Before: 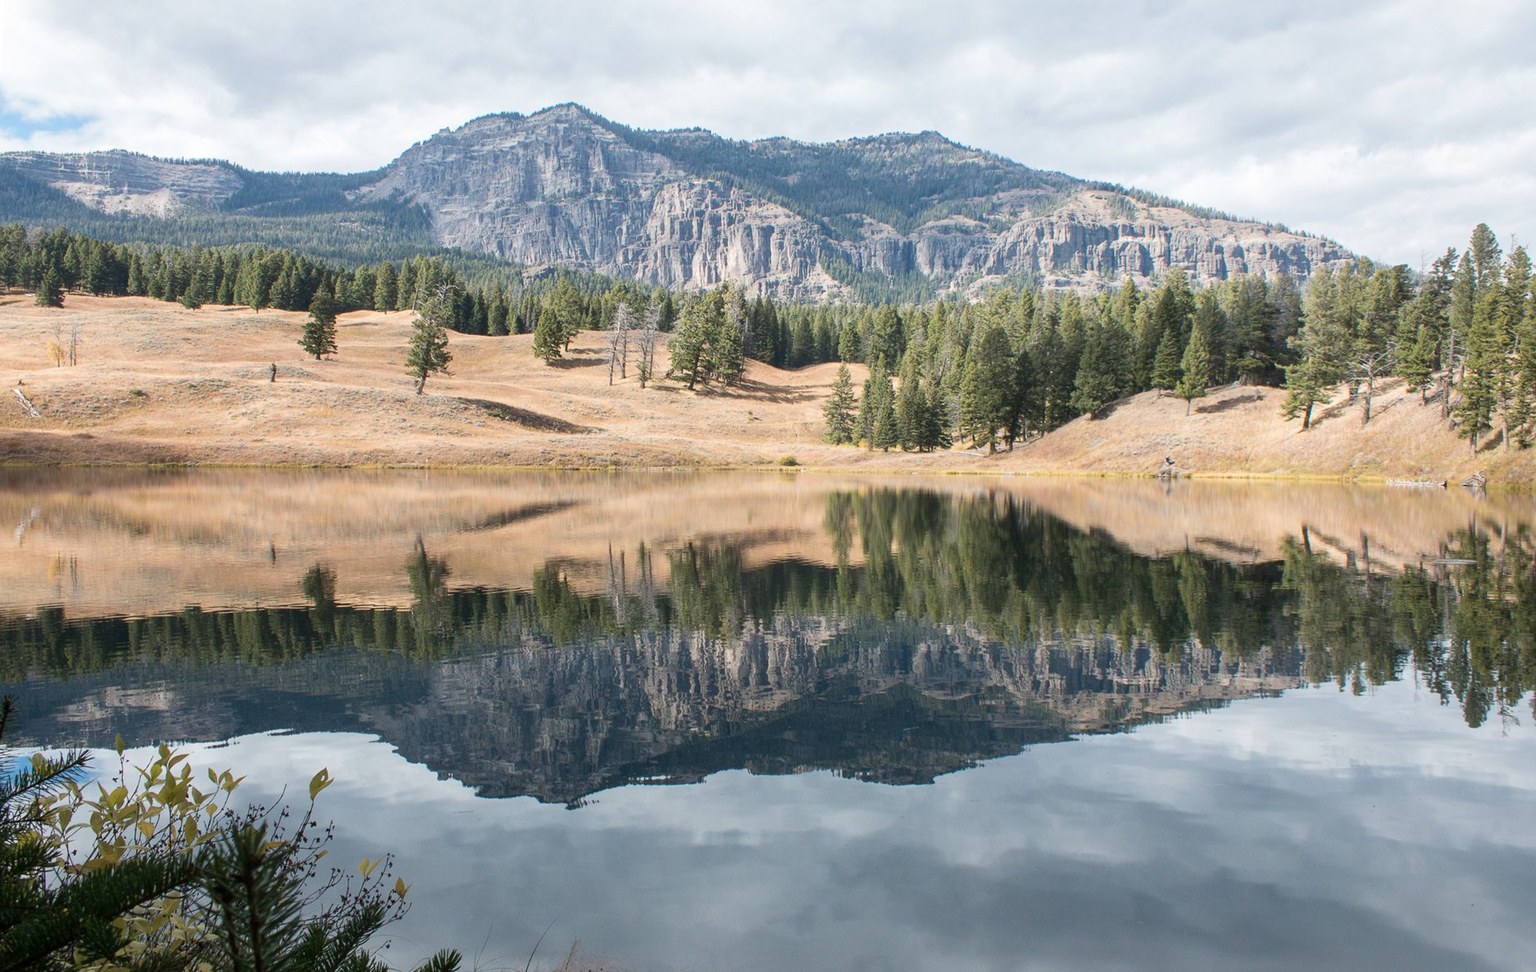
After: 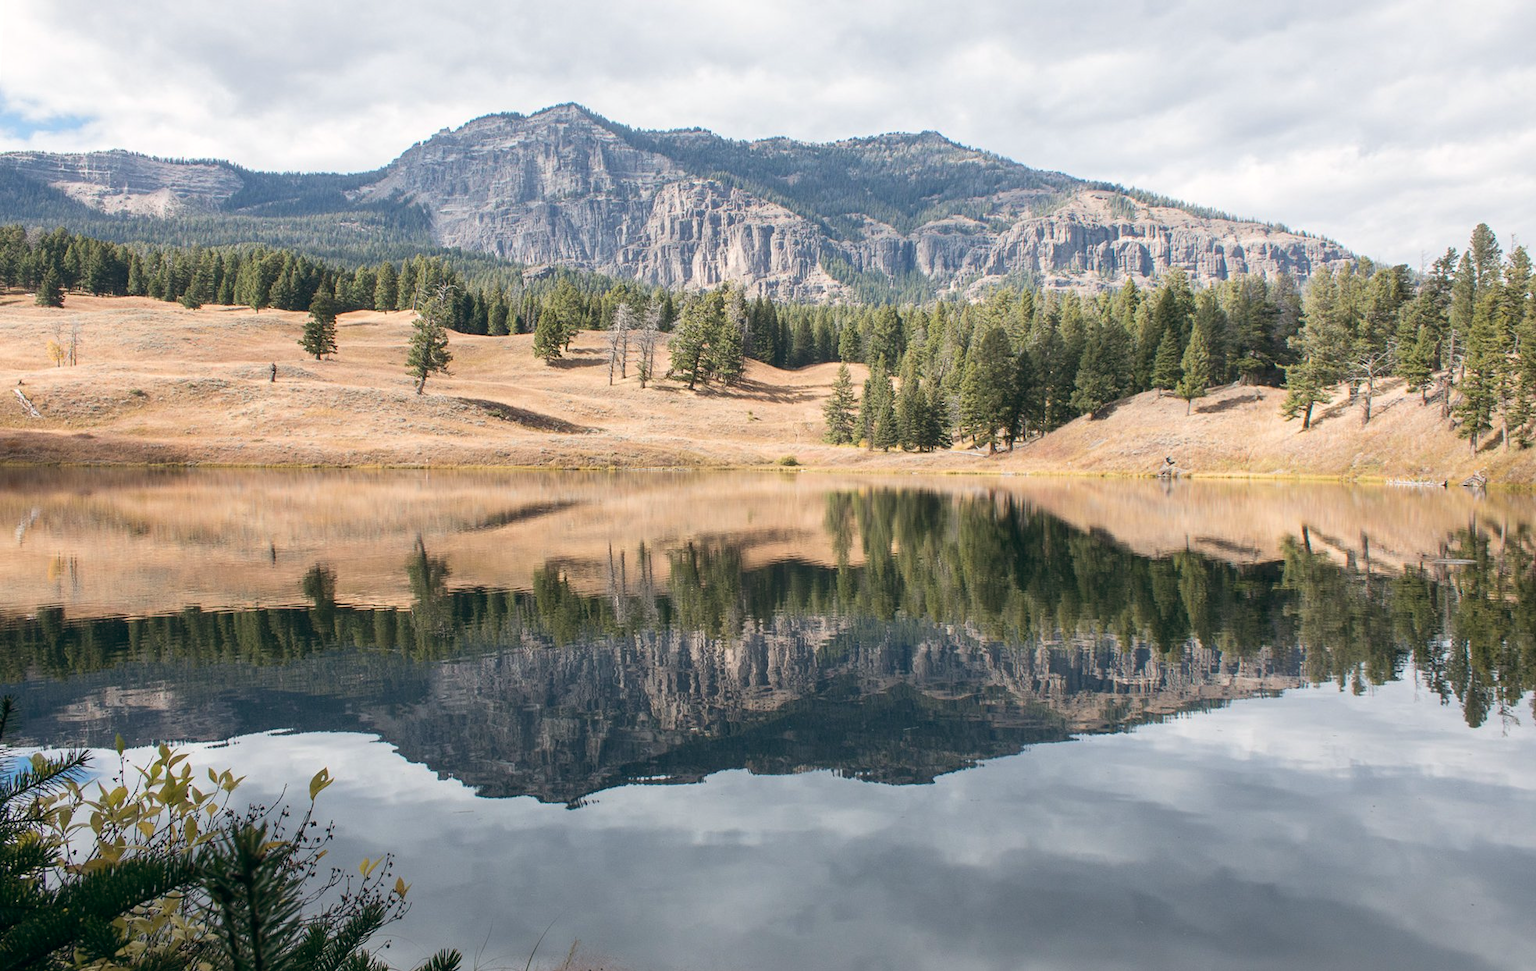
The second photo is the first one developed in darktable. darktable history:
exposure: exposure 0.02 EV, compensate highlight preservation false
color balance: lift [1, 0.998, 1.001, 1.002], gamma [1, 1.02, 1, 0.98], gain [1, 1.02, 1.003, 0.98]
